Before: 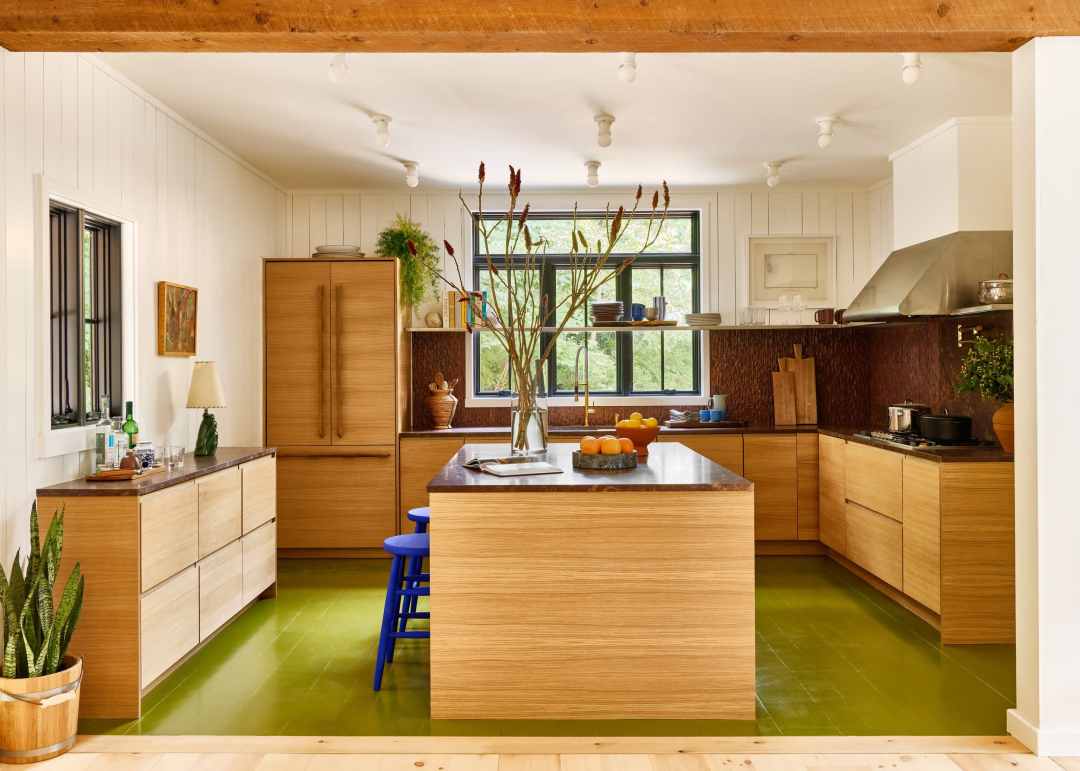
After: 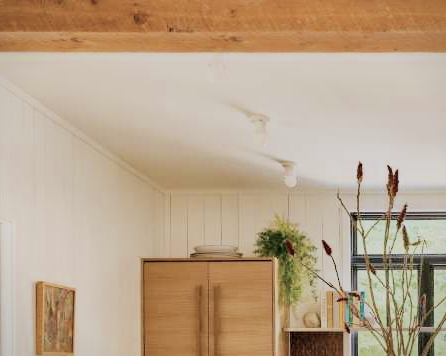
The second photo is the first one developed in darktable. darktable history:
vignetting: fall-off start 97.32%, fall-off radius 78.27%, saturation -0.03, width/height ratio 1.113
exposure: black level correction 0.001, exposure 0.673 EV, compensate highlight preservation false
filmic rgb: black relative exposure -6.17 EV, white relative exposure 6.96 EV, hardness 2.26, preserve chrominance max RGB, color science v6 (2022), iterations of high-quality reconstruction 0, contrast in shadows safe, contrast in highlights safe
crop and rotate: left 11.3%, top 0.08%, right 47.344%, bottom 53.746%
color calibration: gray › normalize channels true, x 0.343, y 0.356, temperature 5101.9 K, gamut compression 0.007
contrast brightness saturation: contrast 0.102, saturation -0.376
haze removal: compatibility mode true, adaptive false
